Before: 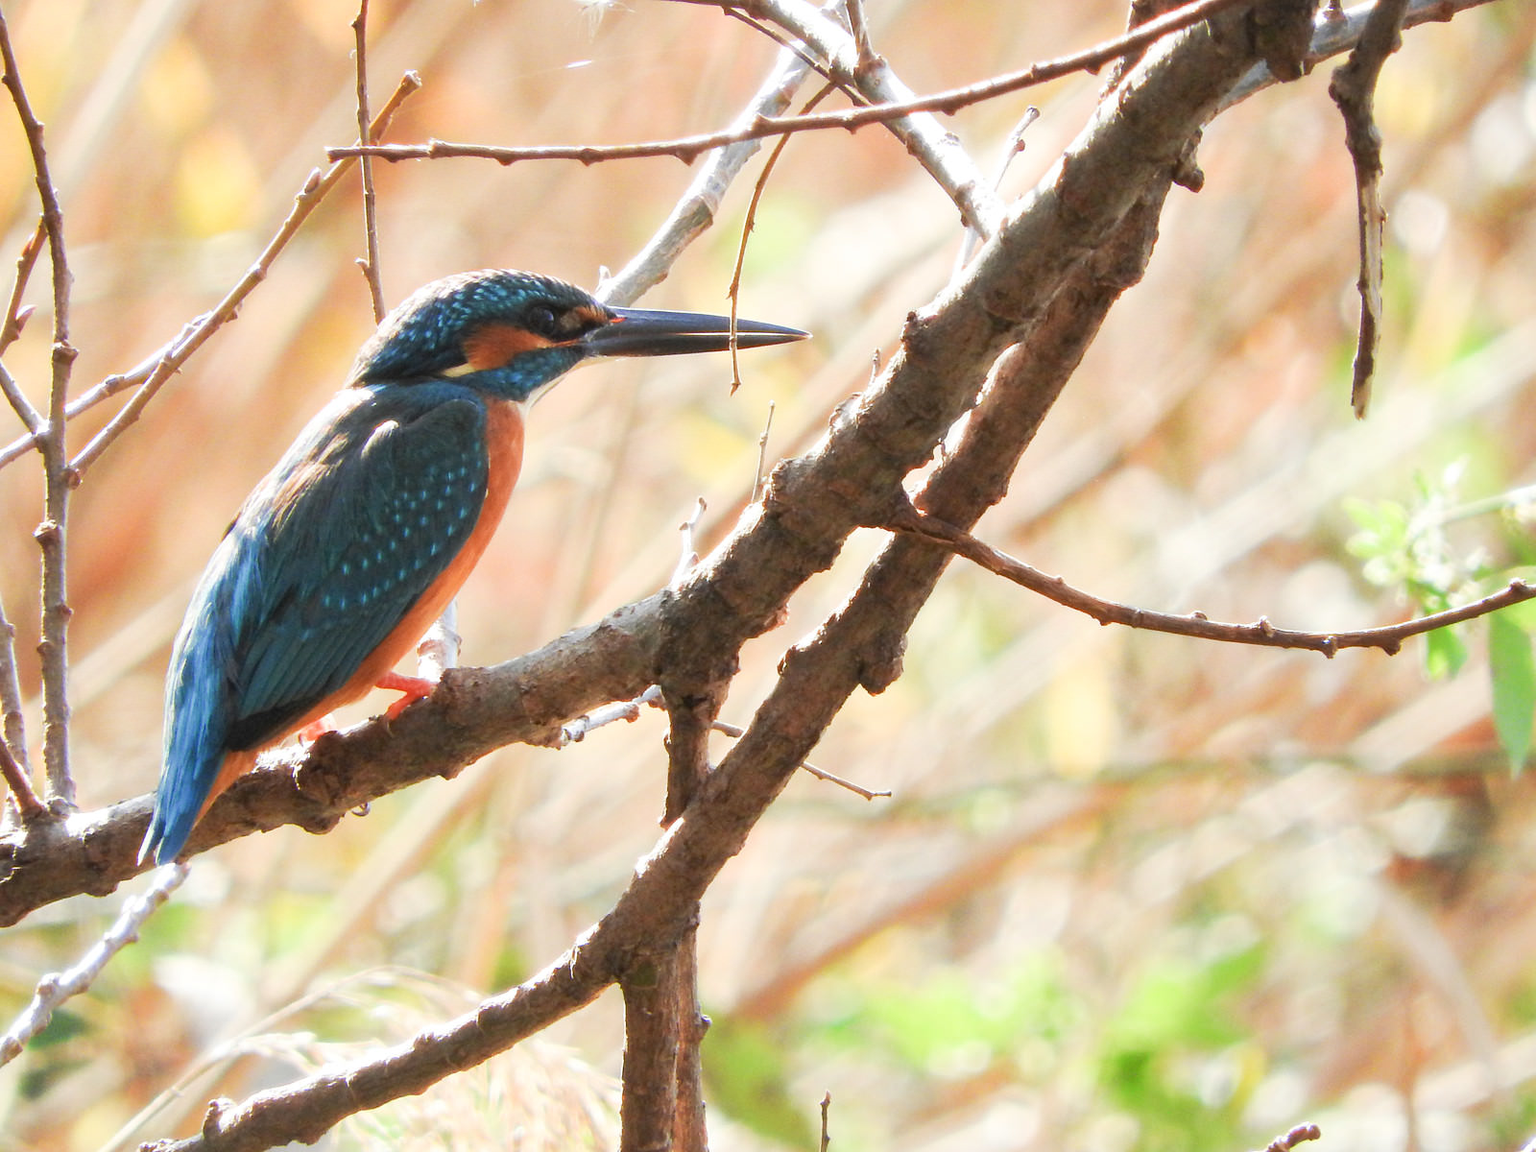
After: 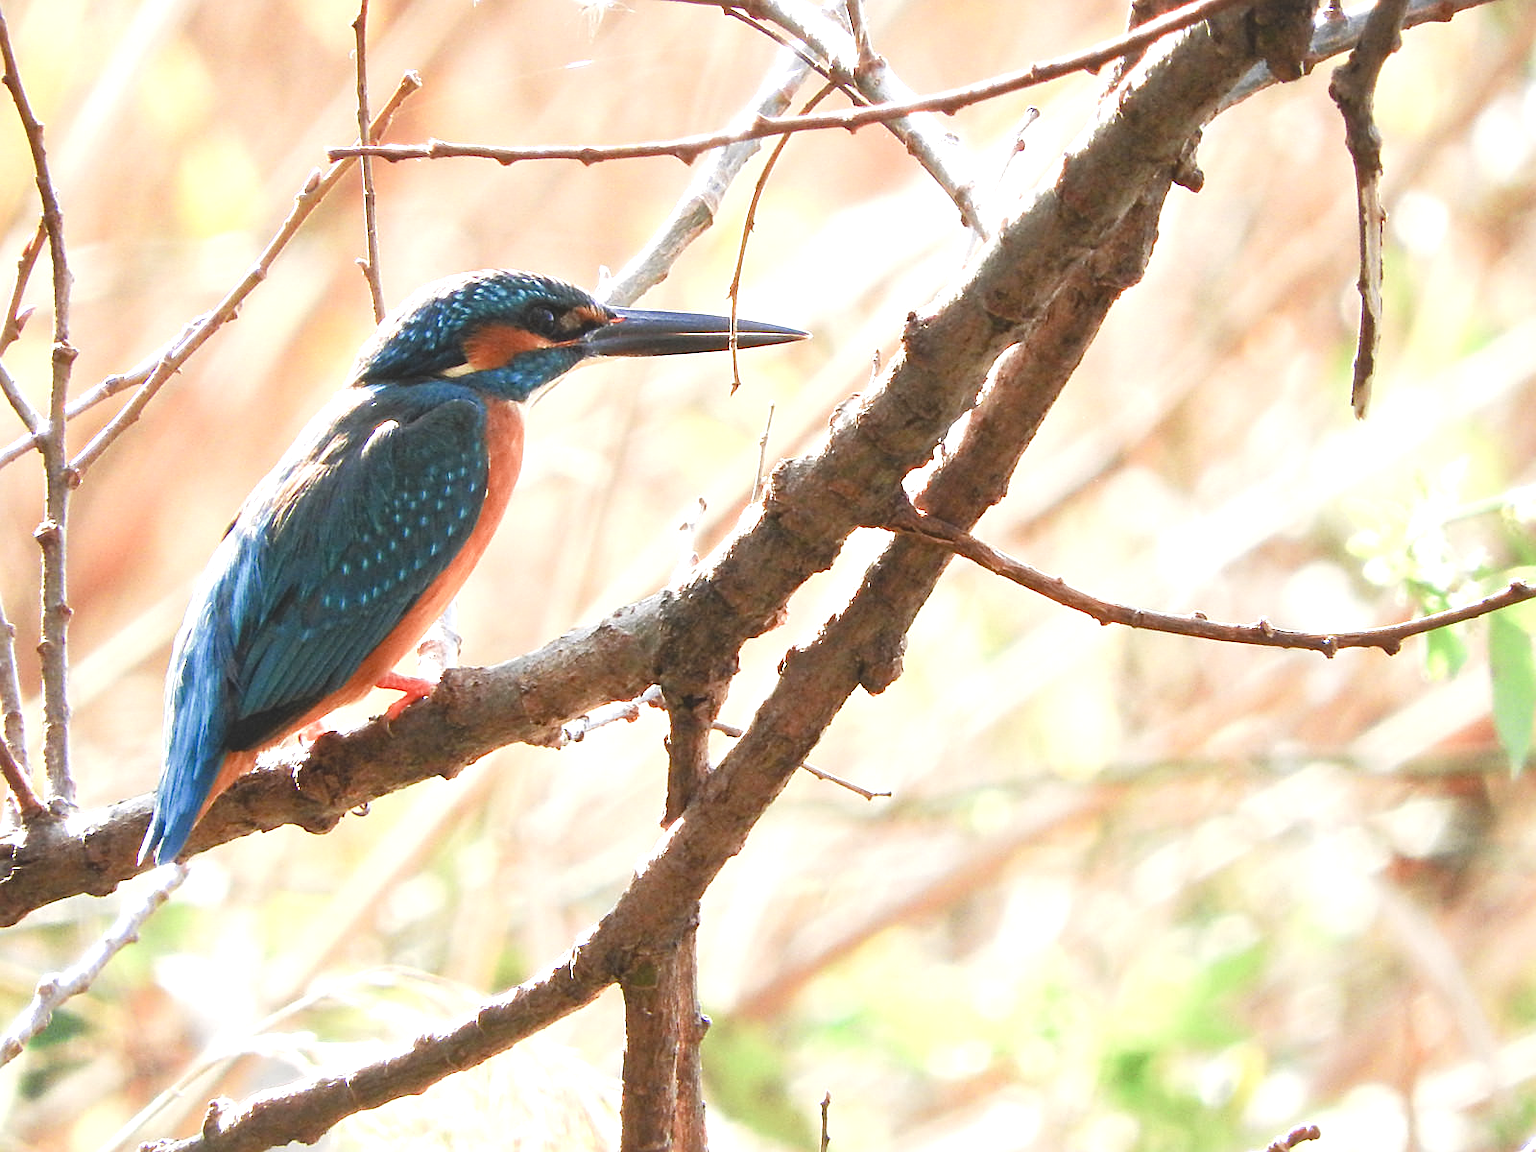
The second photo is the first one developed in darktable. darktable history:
tone equalizer: -8 EV -0.409 EV, -7 EV -0.358 EV, -6 EV -0.356 EV, -5 EV -0.262 EV, -3 EV 0.256 EV, -2 EV 0.359 EV, -1 EV 0.391 EV, +0 EV 0.411 EV, smoothing 1
sharpen: on, module defaults
color balance rgb: power › hue 329.89°, highlights gain › chroma 0.232%, highlights gain › hue 331.79°, global offset › luminance 1.525%, perceptual saturation grading › global saturation 20%, perceptual saturation grading › highlights -49.714%, perceptual saturation grading › shadows 24.332%
